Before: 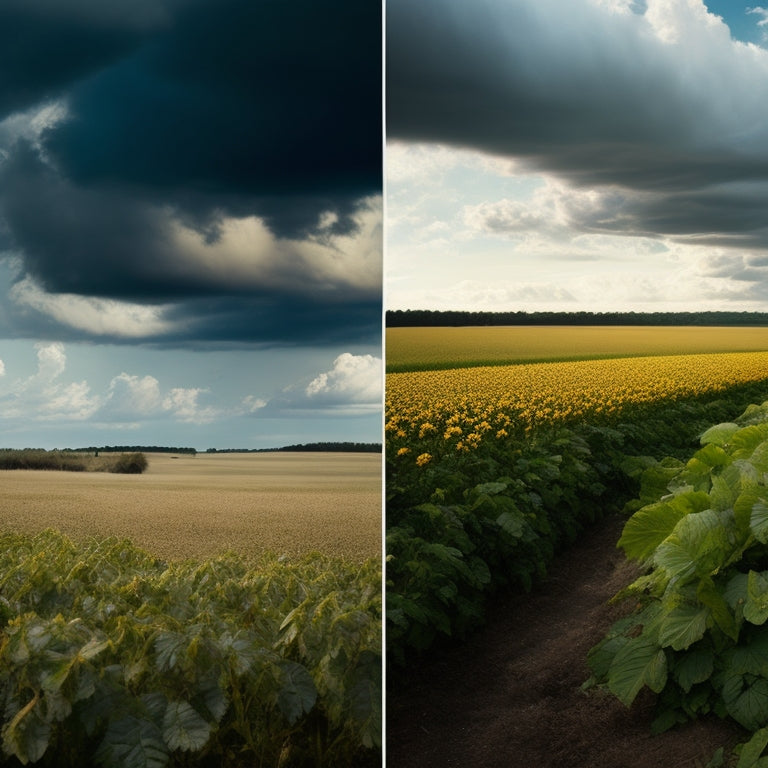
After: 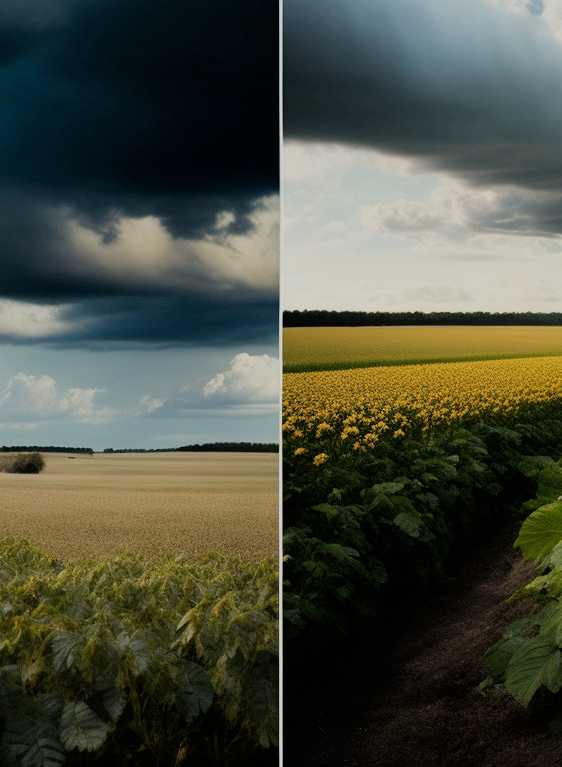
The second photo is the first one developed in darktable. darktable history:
filmic rgb: black relative exposure -7.65 EV, white relative exposure 4.56 EV, hardness 3.61
exposure: black level correction 0, compensate highlight preservation false
crop: left 13.419%, right 13.37%
